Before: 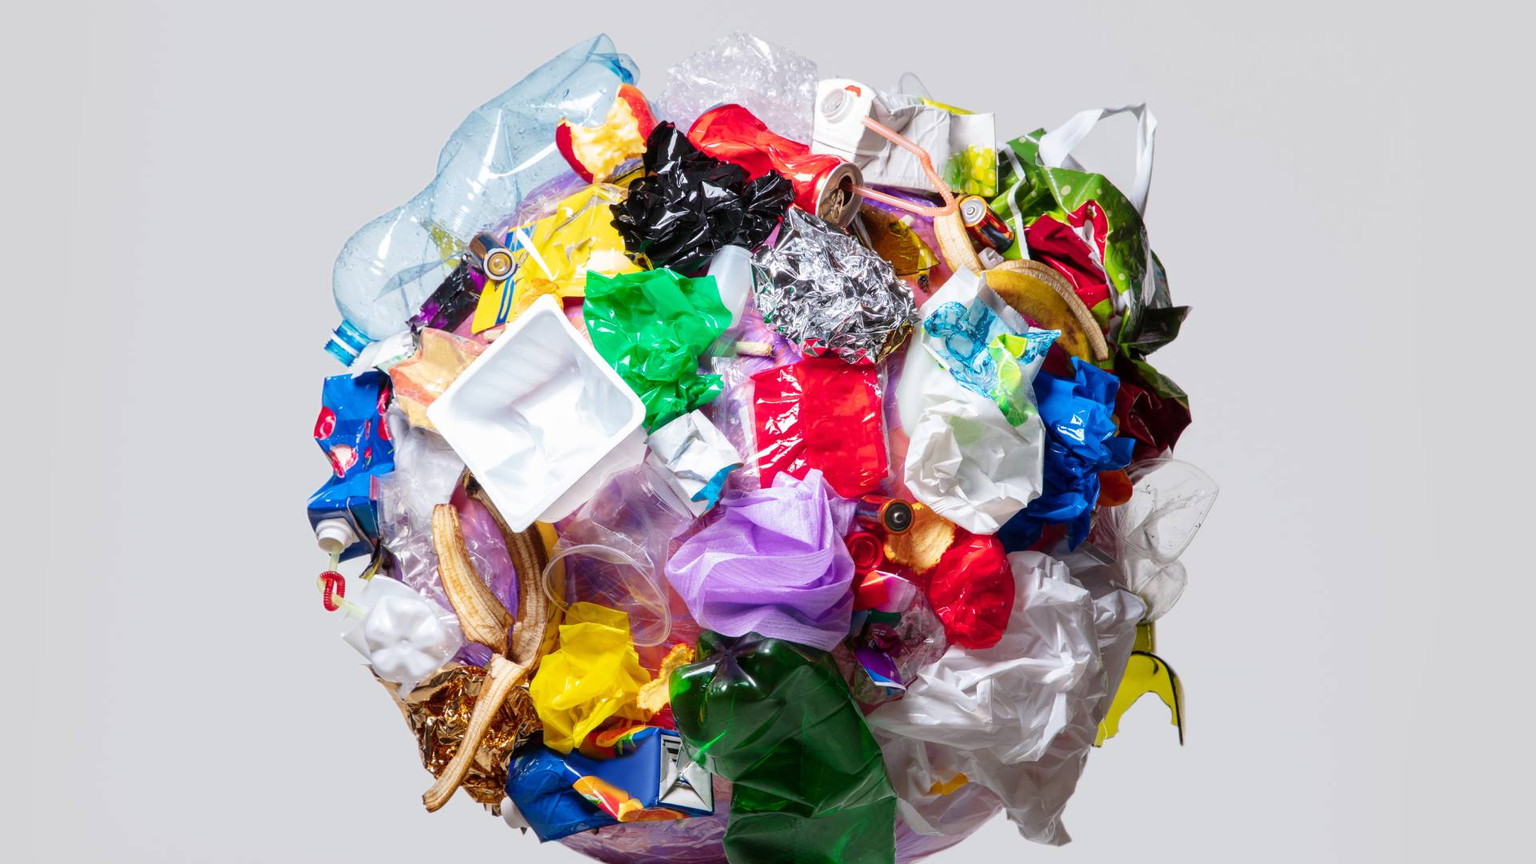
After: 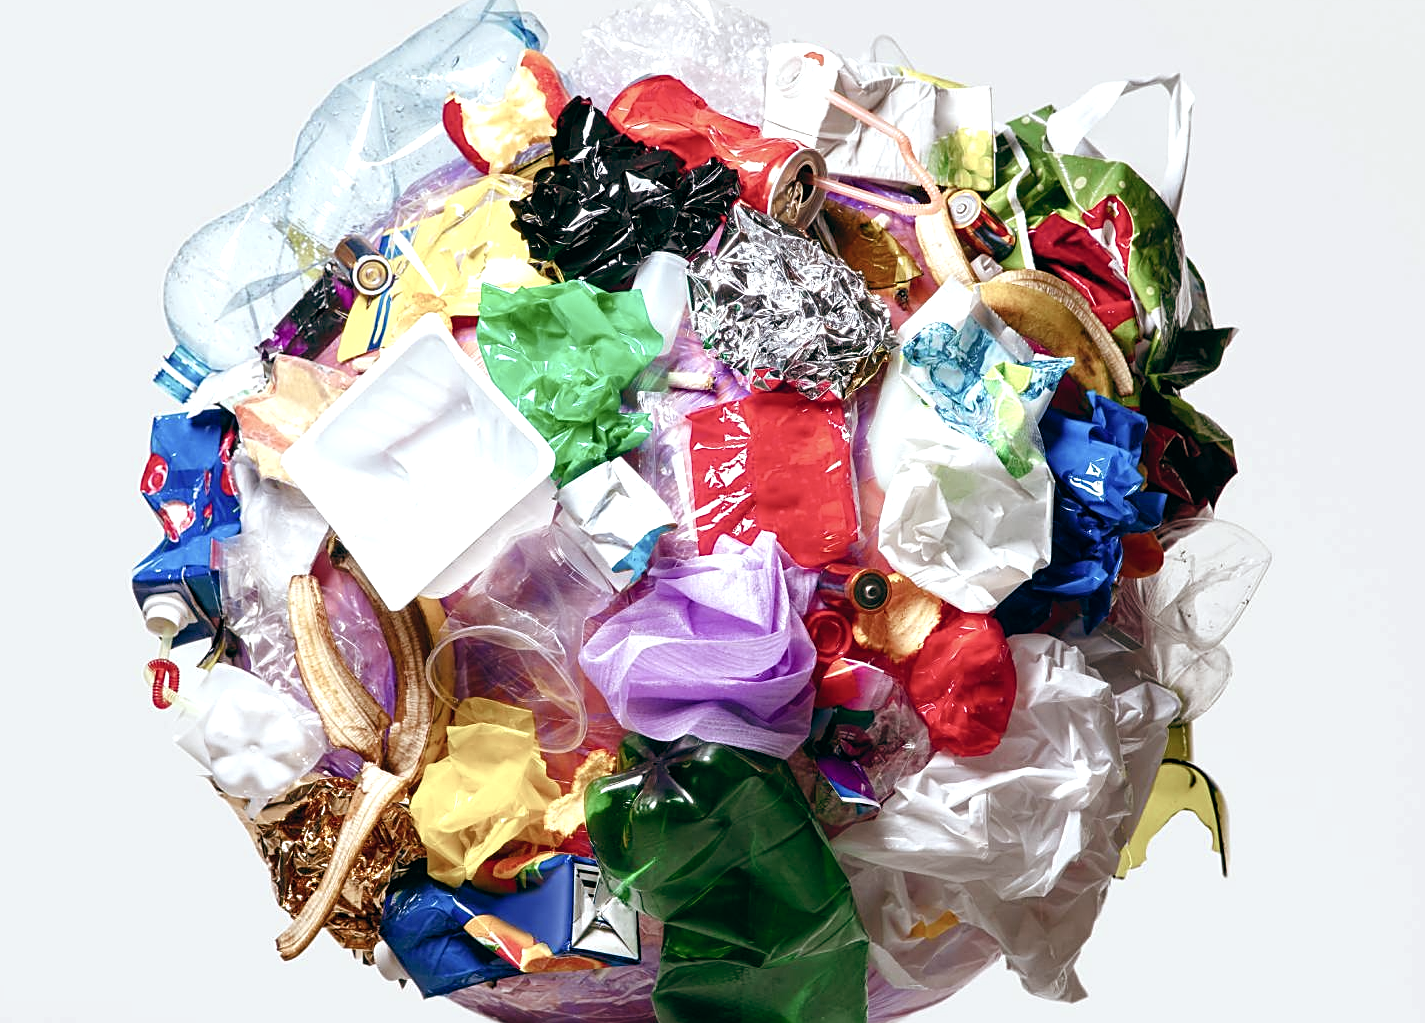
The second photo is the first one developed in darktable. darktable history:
color balance rgb: perceptual saturation grading › global saturation 25%, perceptual saturation grading › highlights -50%, perceptual saturation grading › shadows 30%, perceptual brilliance grading › global brilliance 12%, global vibrance 20%
crop and rotate: left 13.15%, top 5.251%, right 12.609%
color correction: saturation 0.85
sharpen: on, module defaults
color balance: lift [1, 0.994, 1.002, 1.006], gamma [0.957, 1.081, 1.016, 0.919], gain [0.97, 0.972, 1.01, 1.028], input saturation 91.06%, output saturation 79.8%
